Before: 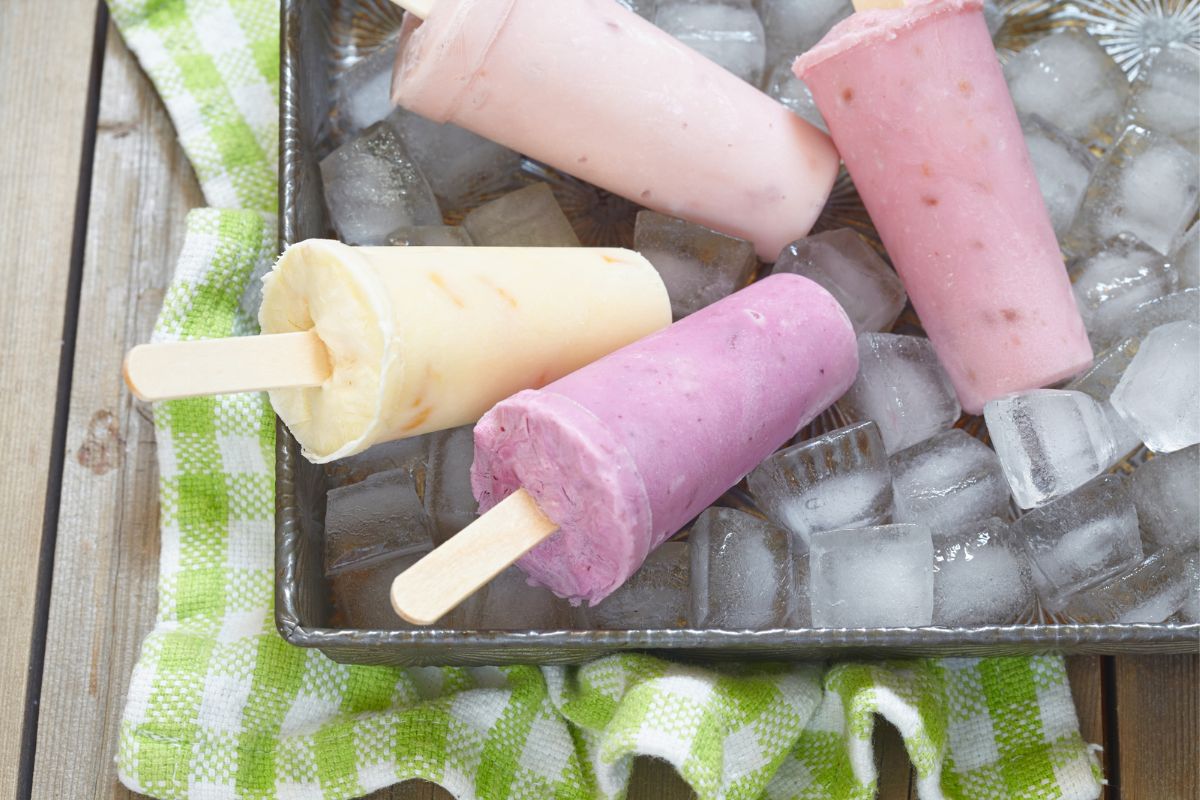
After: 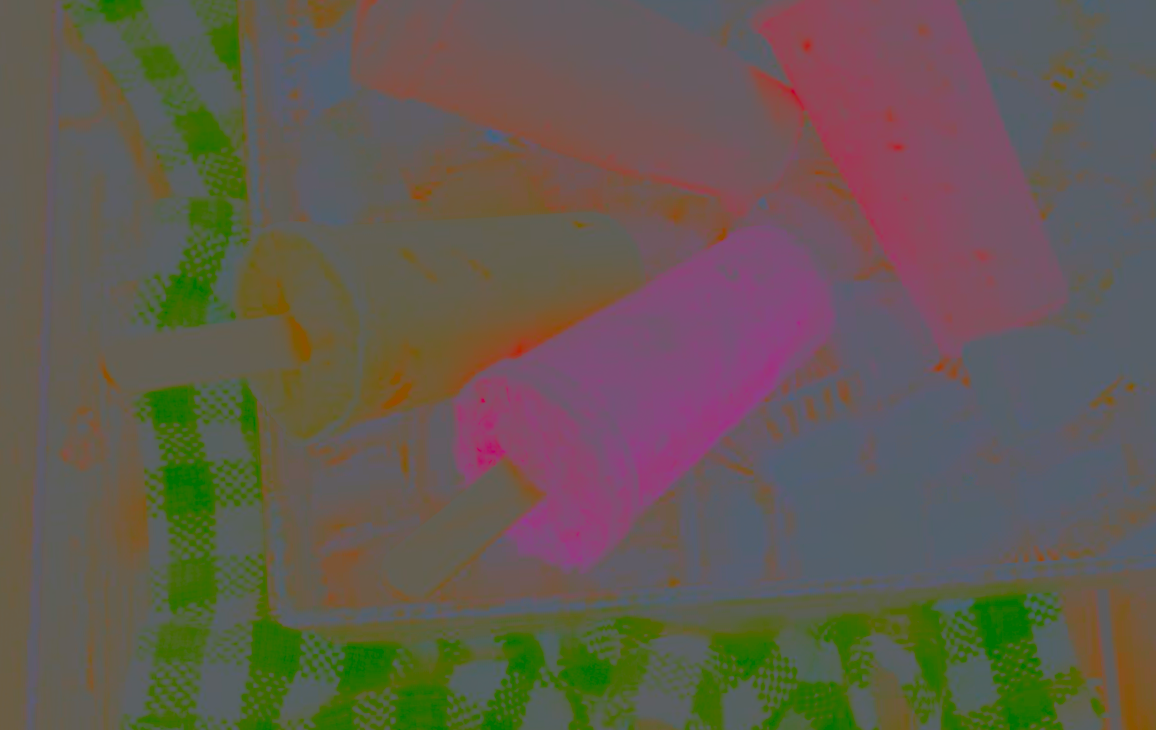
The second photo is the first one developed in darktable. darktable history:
exposure: exposure 0.559 EV, compensate highlight preservation false
local contrast: mode bilateral grid, contrast 25, coarseness 47, detail 151%, midtone range 0.2
rotate and perspective: rotation -3.52°, crop left 0.036, crop right 0.964, crop top 0.081, crop bottom 0.919
contrast brightness saturation: contrast -0.99, brightness -0.17, saturation 0.75
filmic rgb: black relative exposure -6.98 EV, white relative exposure 5.63 EV, hardness 2.86
